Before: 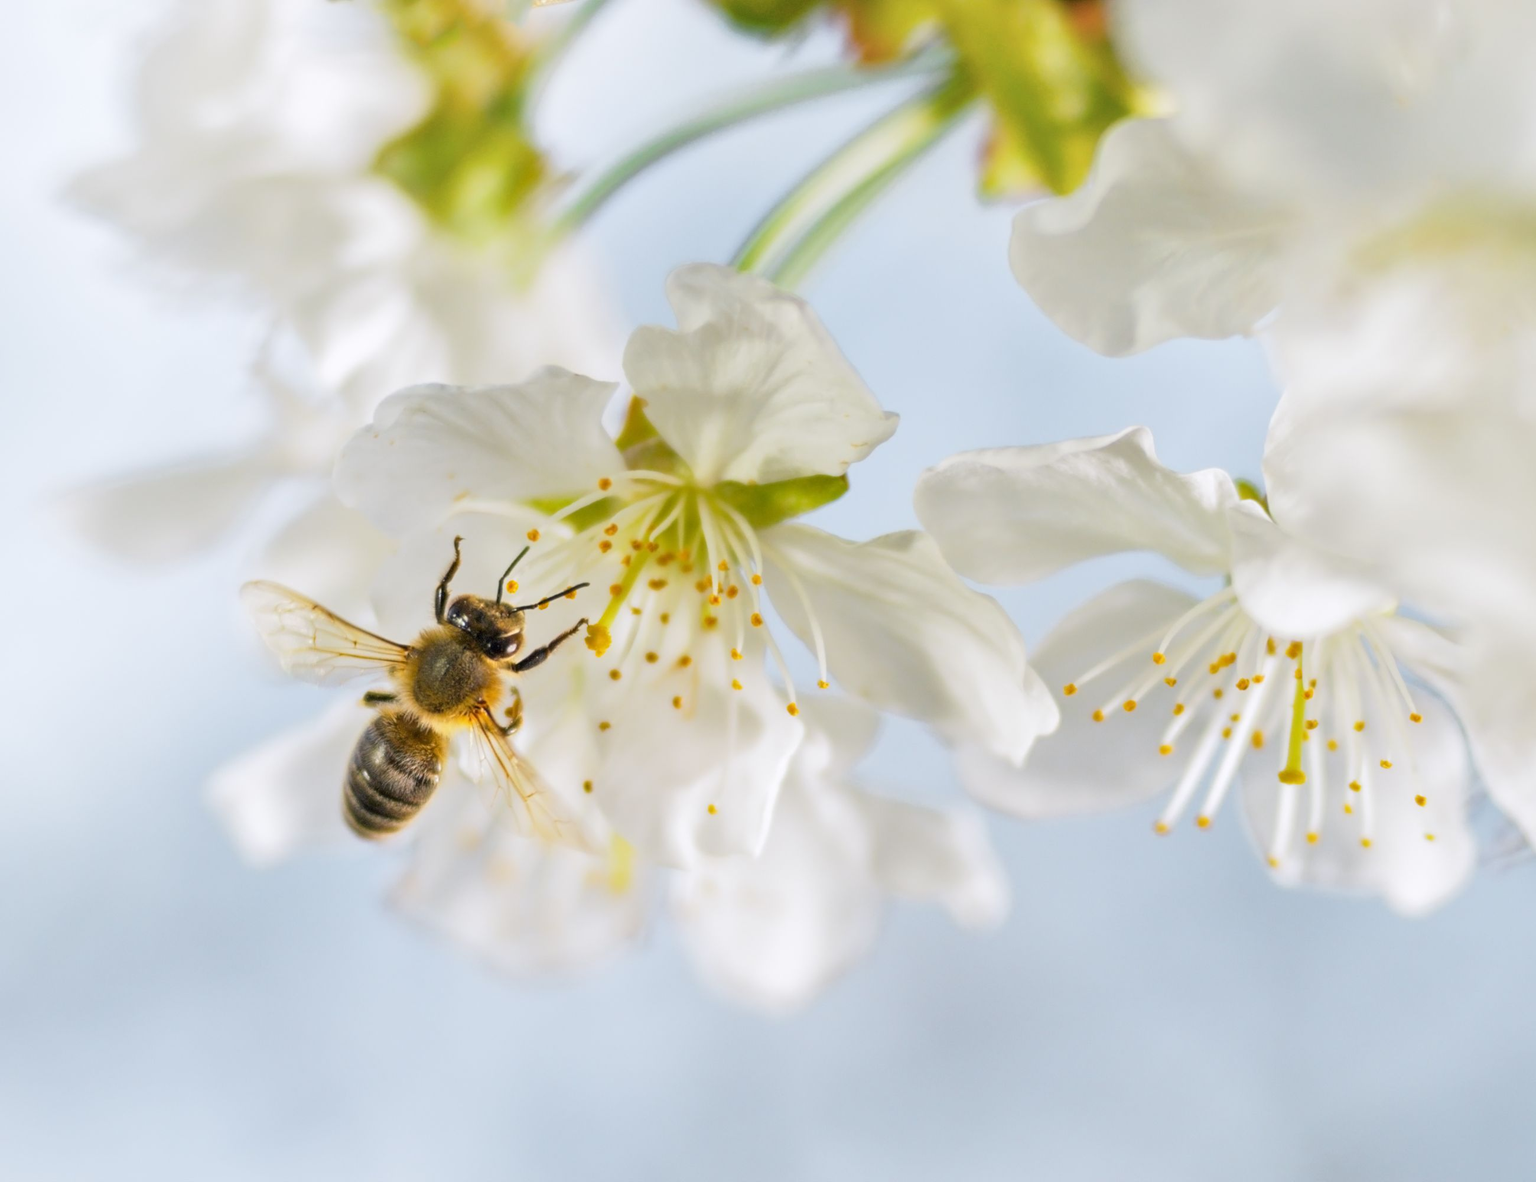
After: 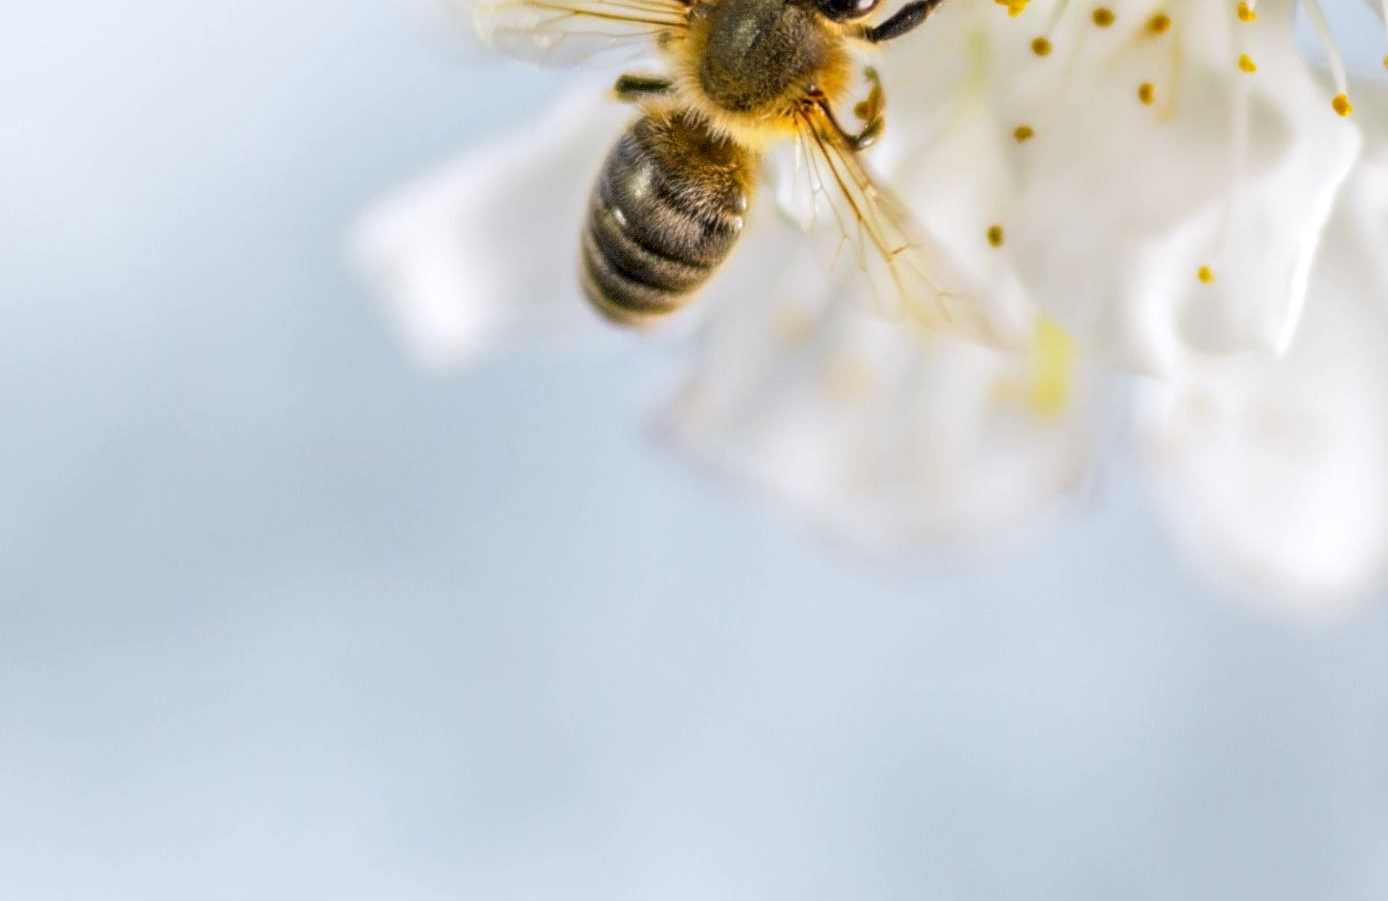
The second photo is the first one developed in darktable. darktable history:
crop and rotate: top 54.778%, right 46.61%, bottom 0.159%
local contrast: detail 130%
